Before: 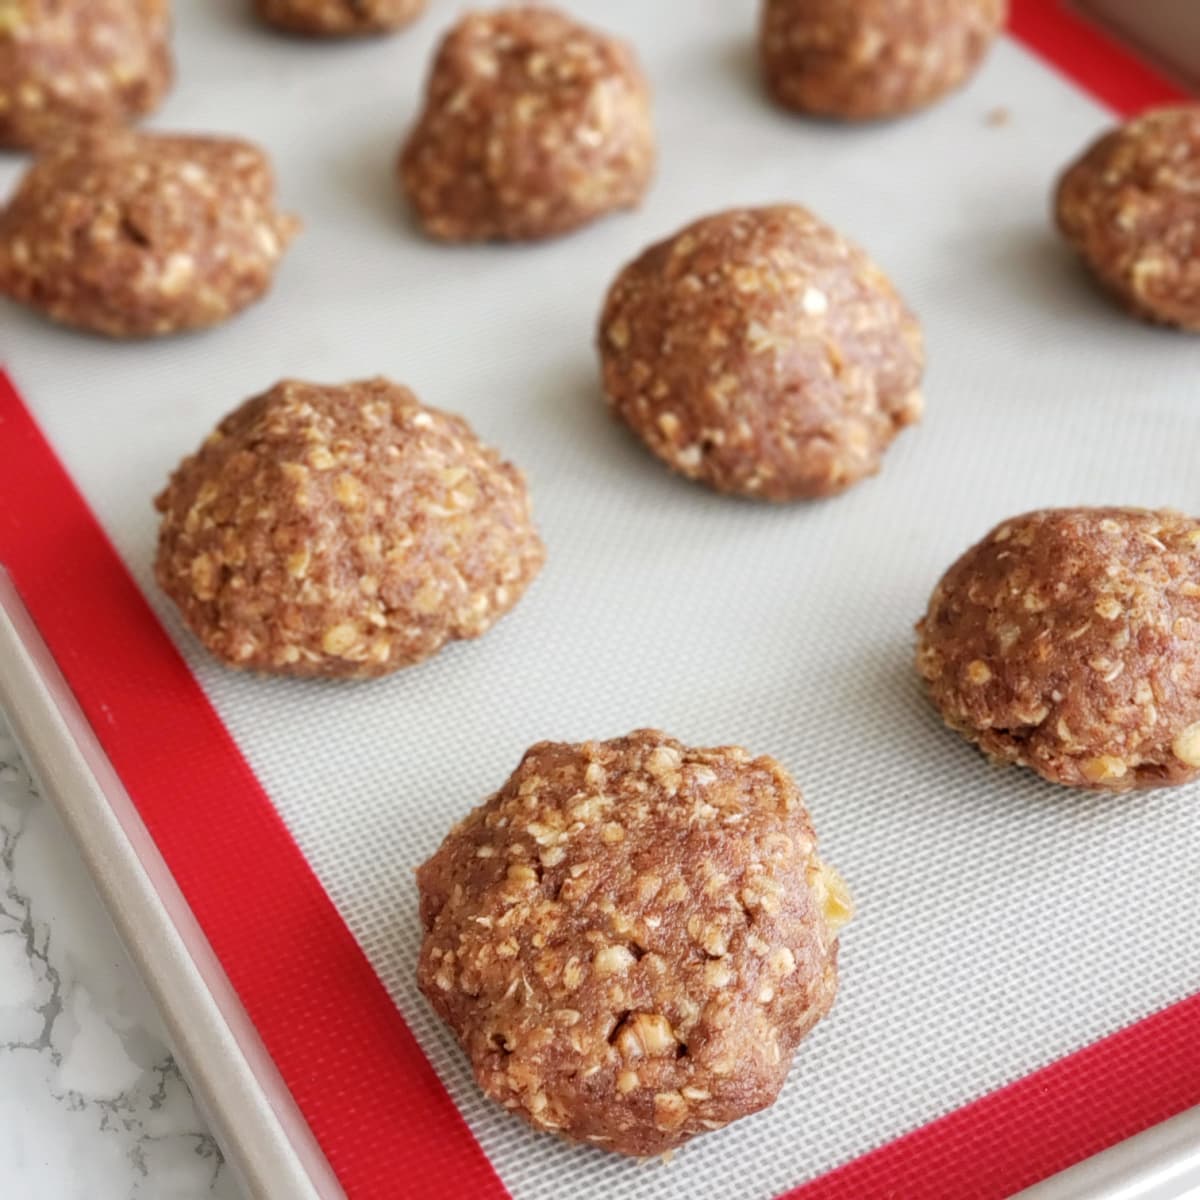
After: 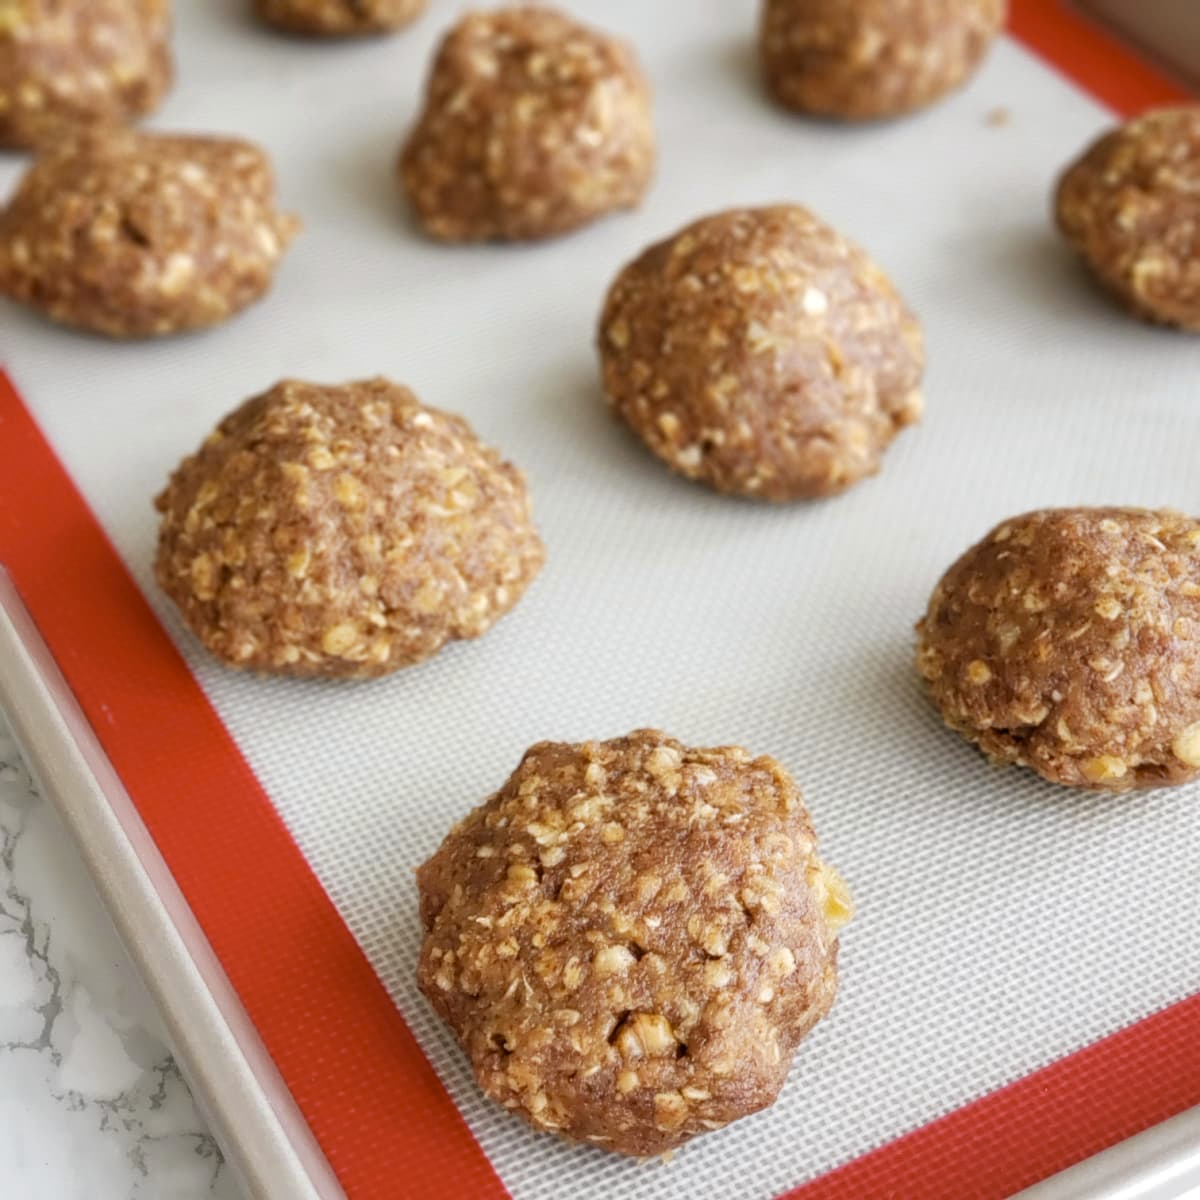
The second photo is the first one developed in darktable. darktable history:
color contrast: green-magenta contrast 0.8, blue-yellow contrast 1.1, unbound 0
exposure: compensate highlight preservation false
